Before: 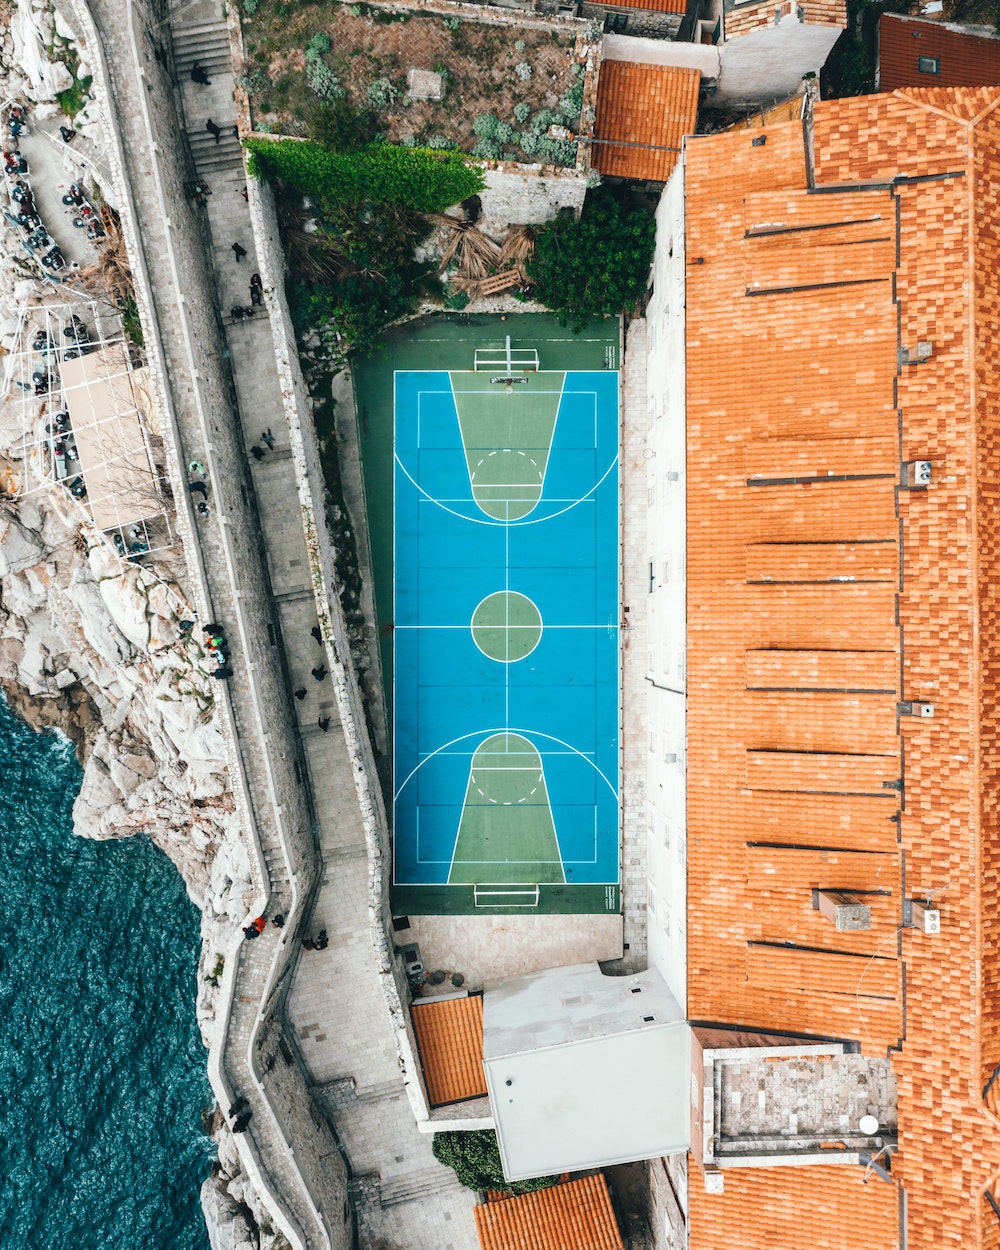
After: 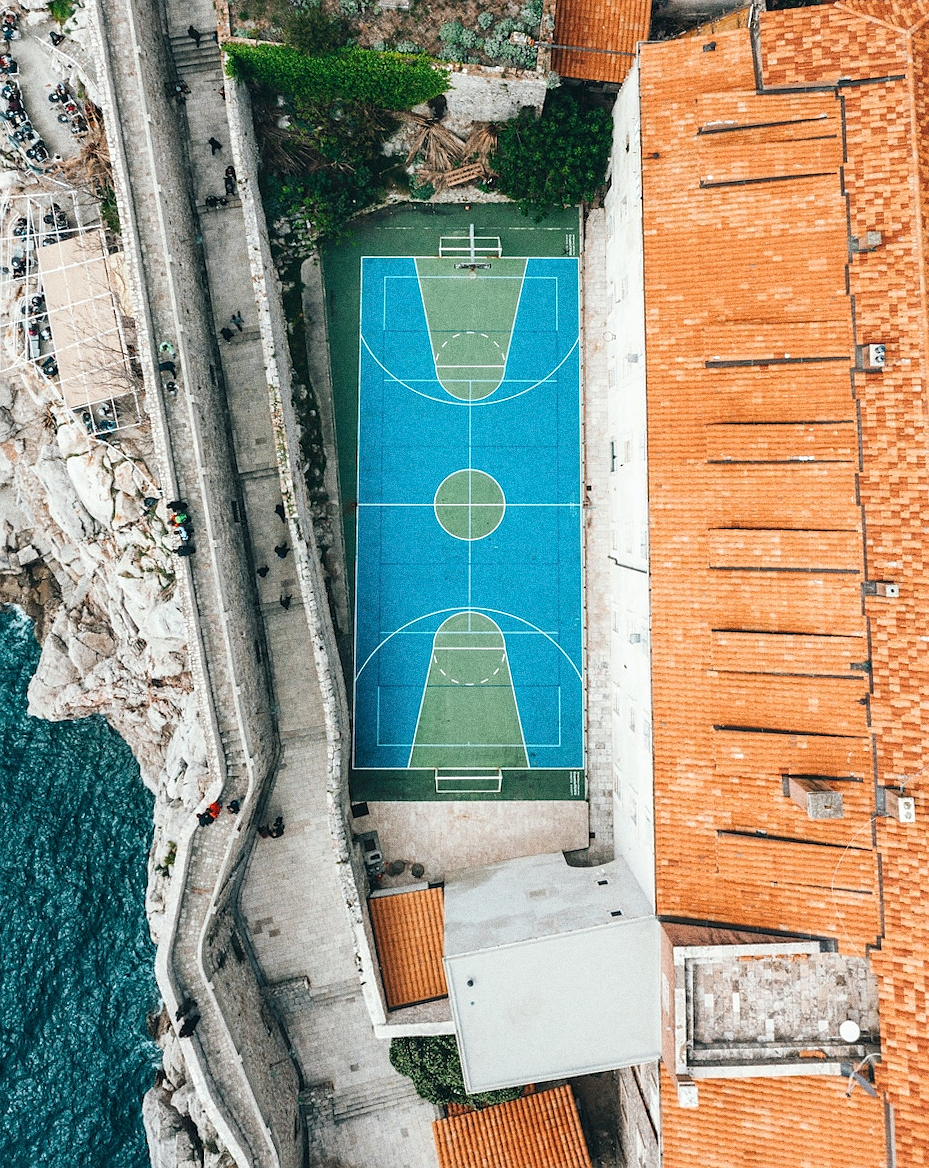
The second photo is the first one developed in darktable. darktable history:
crop and rotate: top 6.25%
grain: coarseness 0.09 ISO, strength 40%
sharpen: radius 0.969, amount 0.604
rotate and perspective: rotation 0.215°, lens shift (vertical) -0.139, crop left 0.069, crop right 0.939, crop top 0.002, crop bottom 0.996
